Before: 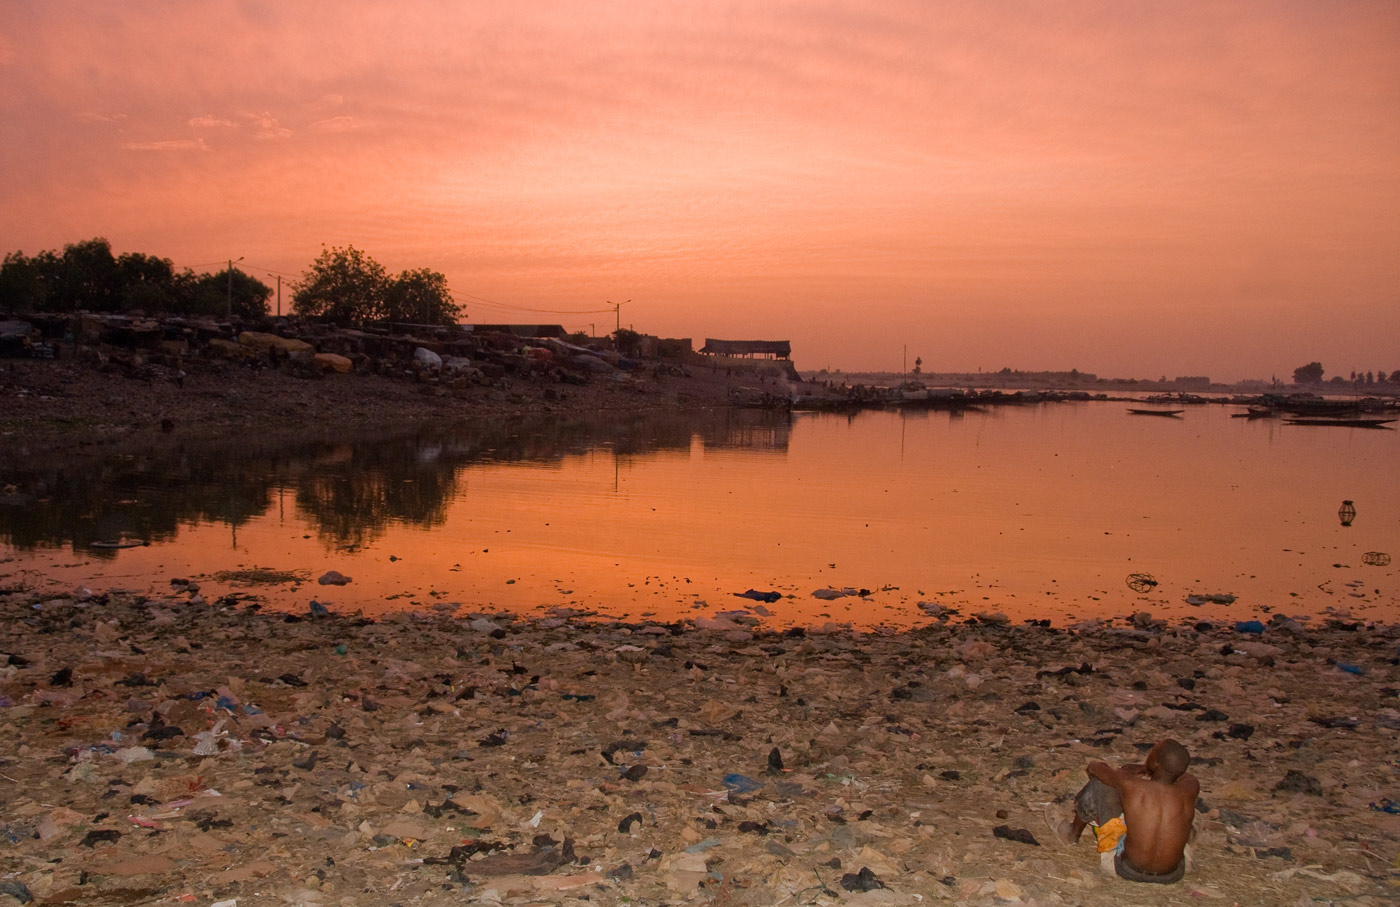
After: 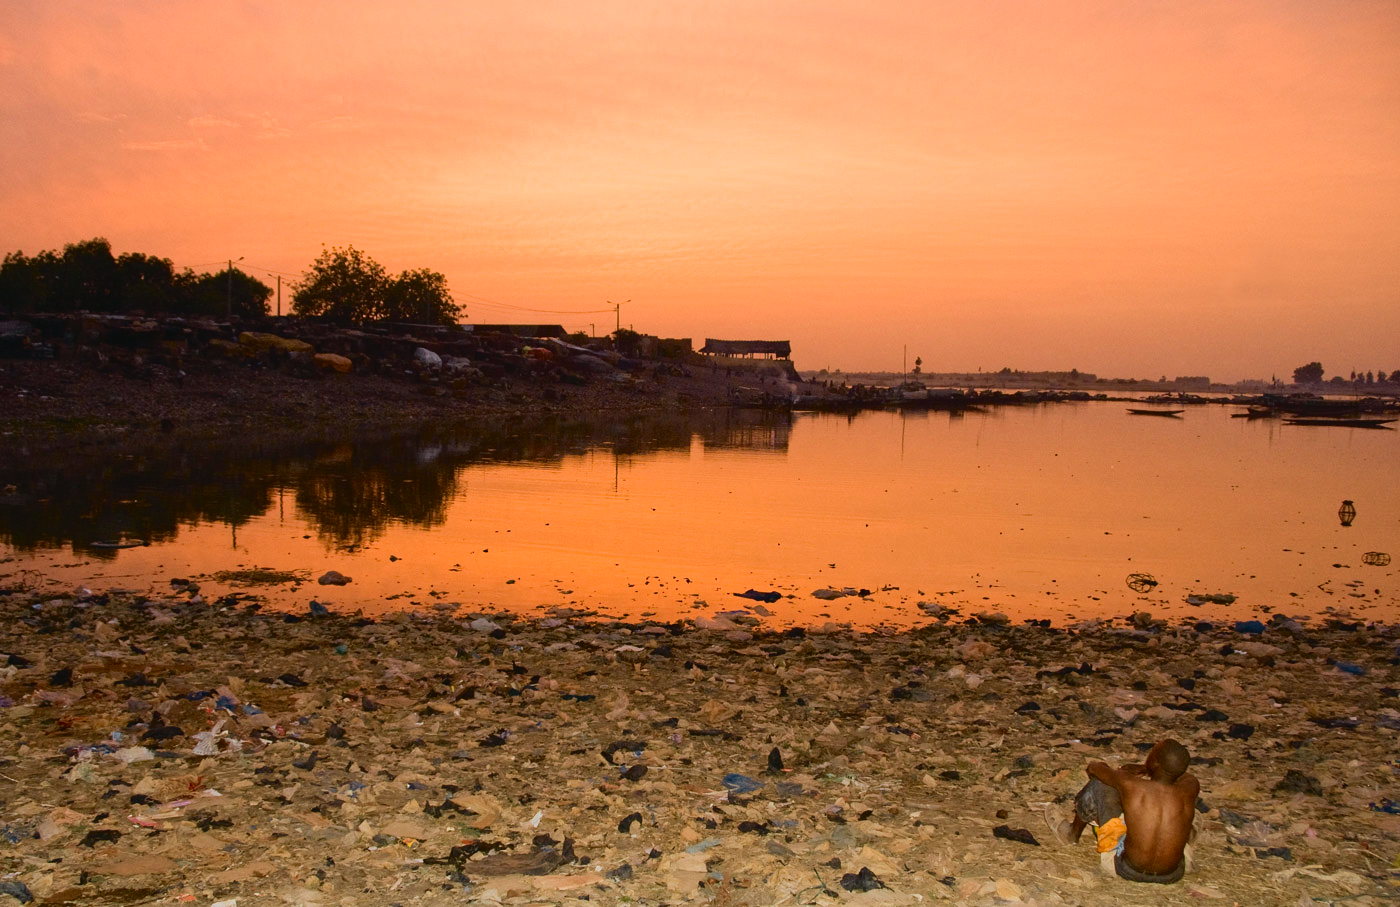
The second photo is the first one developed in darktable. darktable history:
tone curve: curves: ch0 [(0, 0.03) (0.113, 0.087) (0.207, 0.184) (0.515, 0.612) (0.712, 0.793) (1, 0.946)]; ch1 [(0, 0) (0.172, 0.123) (0.317, 0.279) (0.407, 0.401) (0.476, 0.482) (0.505, 0.499) (0.534, 0.534) (0.632, 0.645) (0.726, 0.745) (1, 1)]; ch2 [(0, 0) (0.411, 0.424) (0.505, 0.505) (0.521, 0.524) (0.541, 0.569) (0.65, 0.699) (1, 1)], color space Lab, independent channels, preserve colors none
